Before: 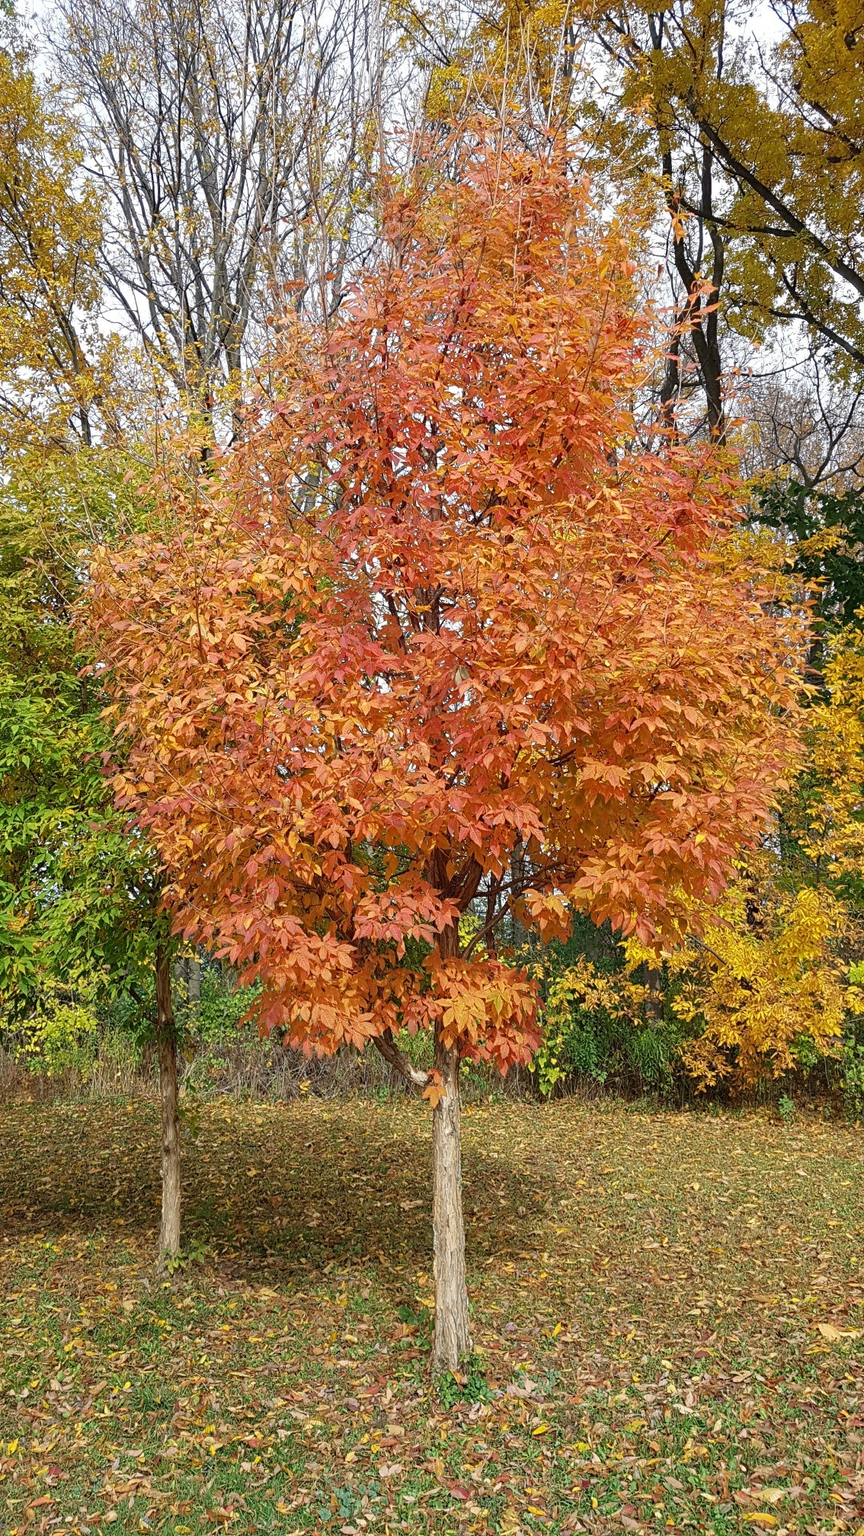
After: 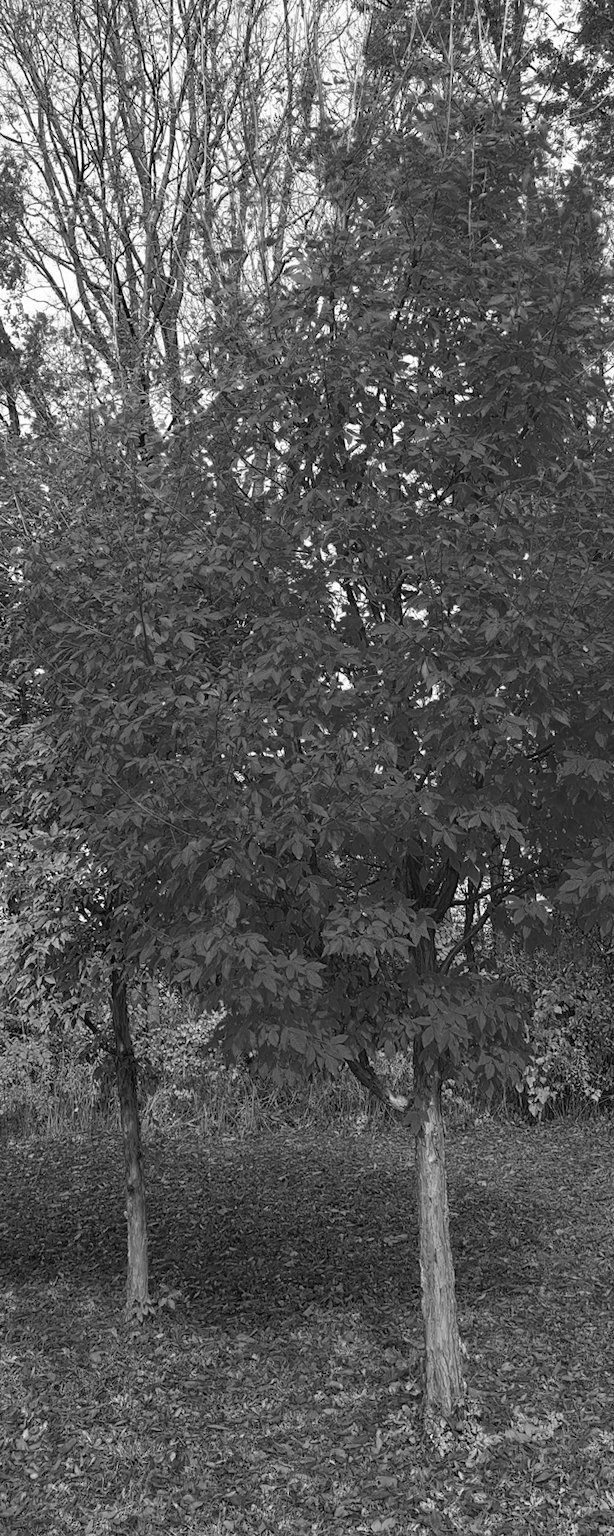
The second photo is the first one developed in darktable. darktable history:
crop and rotate: left 6.617%, right 26.717%
rotate and perspective: rotation -2.12°, lens shift (vertical) 0.009, lens shift (horizontal) -0.008, automatic cropping original format, crop left 0.036, crop right 0.964, crop top 0.05, crop bottom 0.959
color zones: curves: ch0 [(0.002, 0.429) (0.121, 0.212) (0.198, 0.113) (0.276, 0.344) (0.331, 0.541) (0.41, 0.56) (0.482, 0.289) (0.619, 0.227) (0.721, 0.18) (0.821, 0.435) (0.928, 0.555) (1, 0.587)]; ch1 [(0, 0) (0.143, 0) (0.286, 0) (0.429, 0) (0.571, 0) (0.714, 0) (0.857, 0)]
